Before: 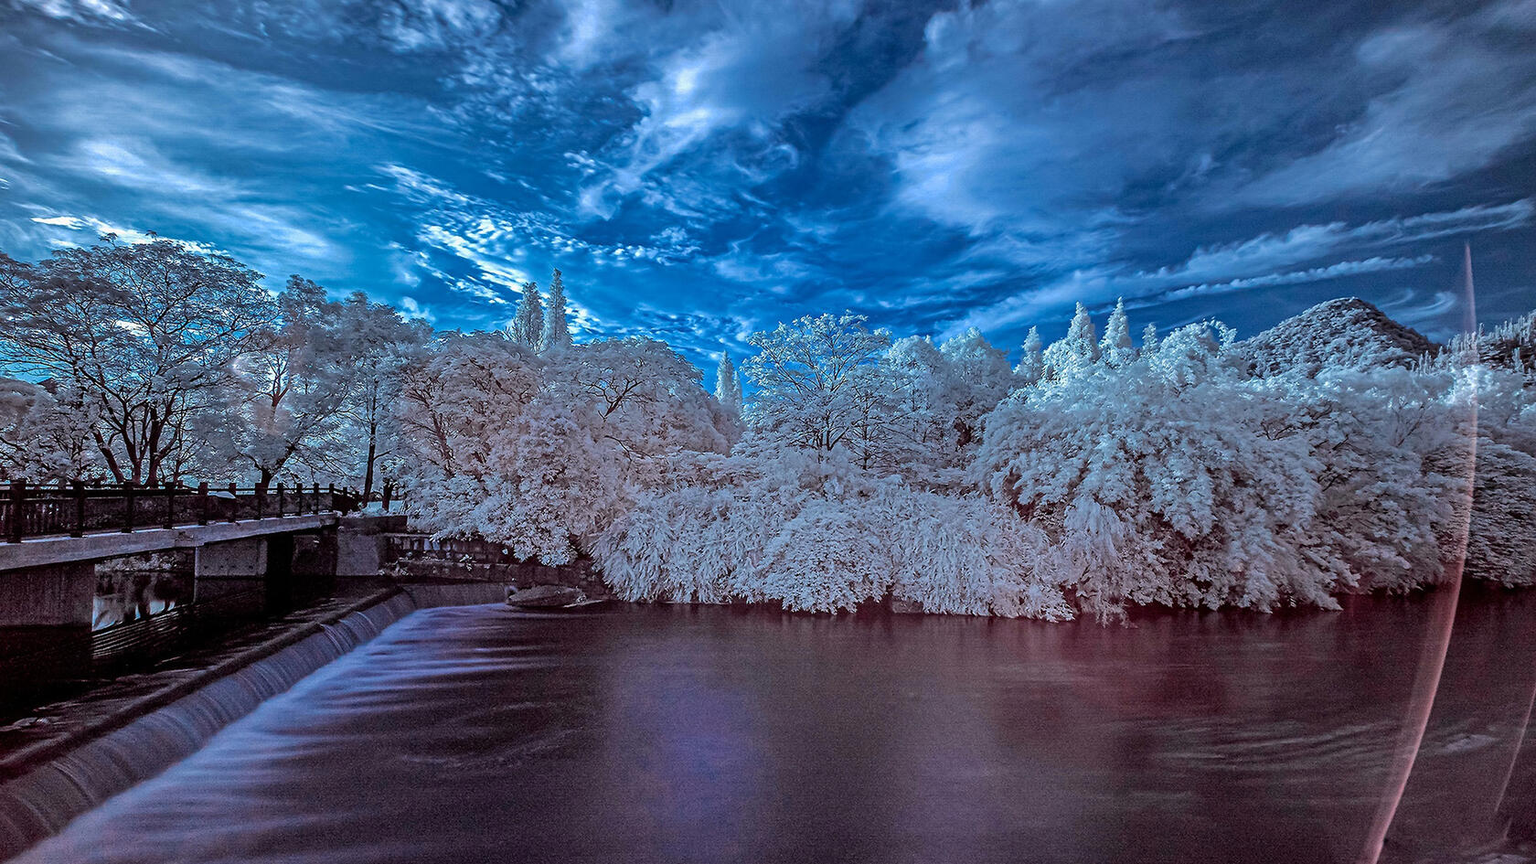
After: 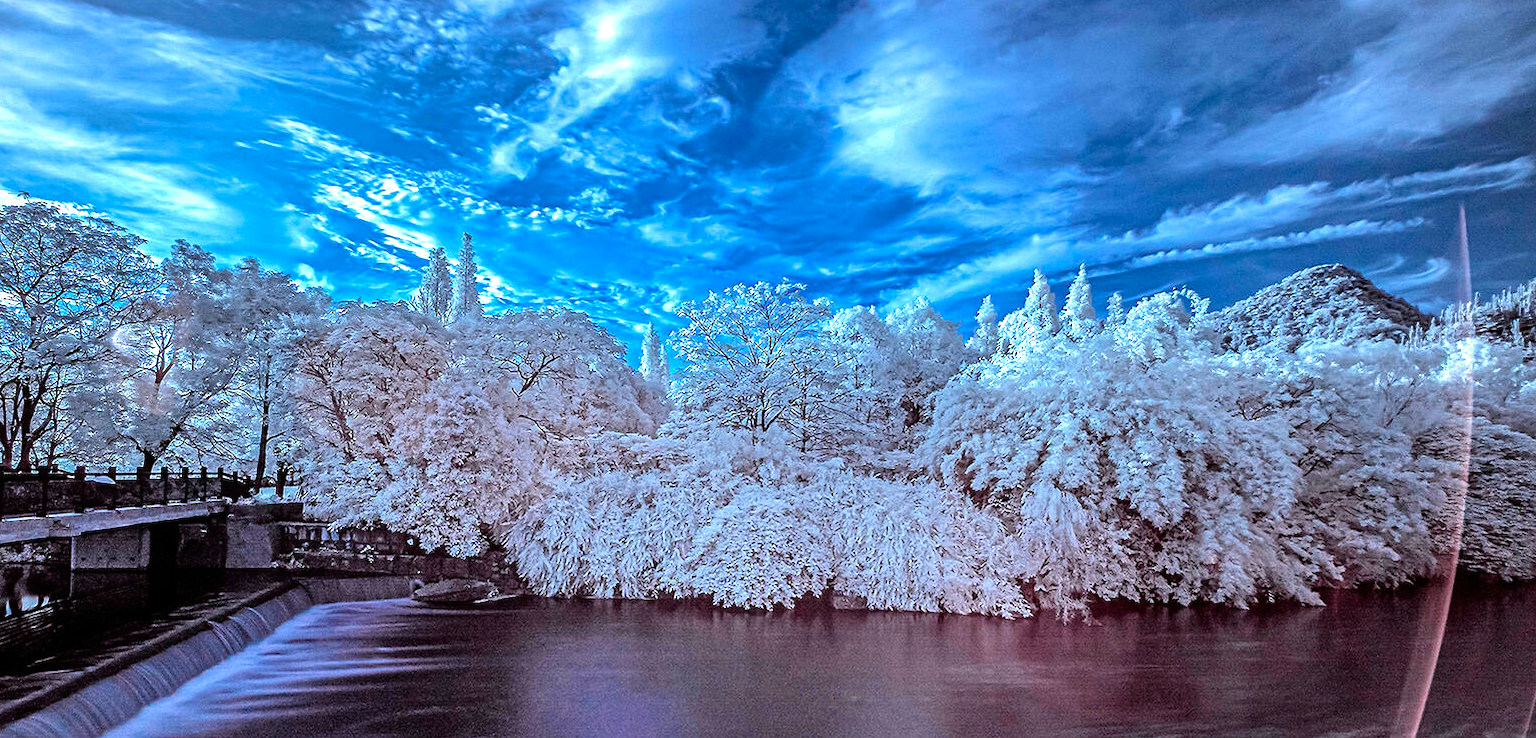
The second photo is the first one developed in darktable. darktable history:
exposure: exposure 0.202 EV, compensate highlight preservation false
crop: left 8.48%, top 6.542%, bottom 15.231%
tone equalizer: -8 EV -0.785 EV, -7 EV -0.726 EV, -6 EV -0.611 EV, -5 EV -0.361 EV, -3 EV 0.389 EV, -2 EV 0.6 EV, -1 EV 0.675 EV, +0 EV 0.745 EV
color calibration: x 0.354, y 0.368, temperature 4681.41 K
